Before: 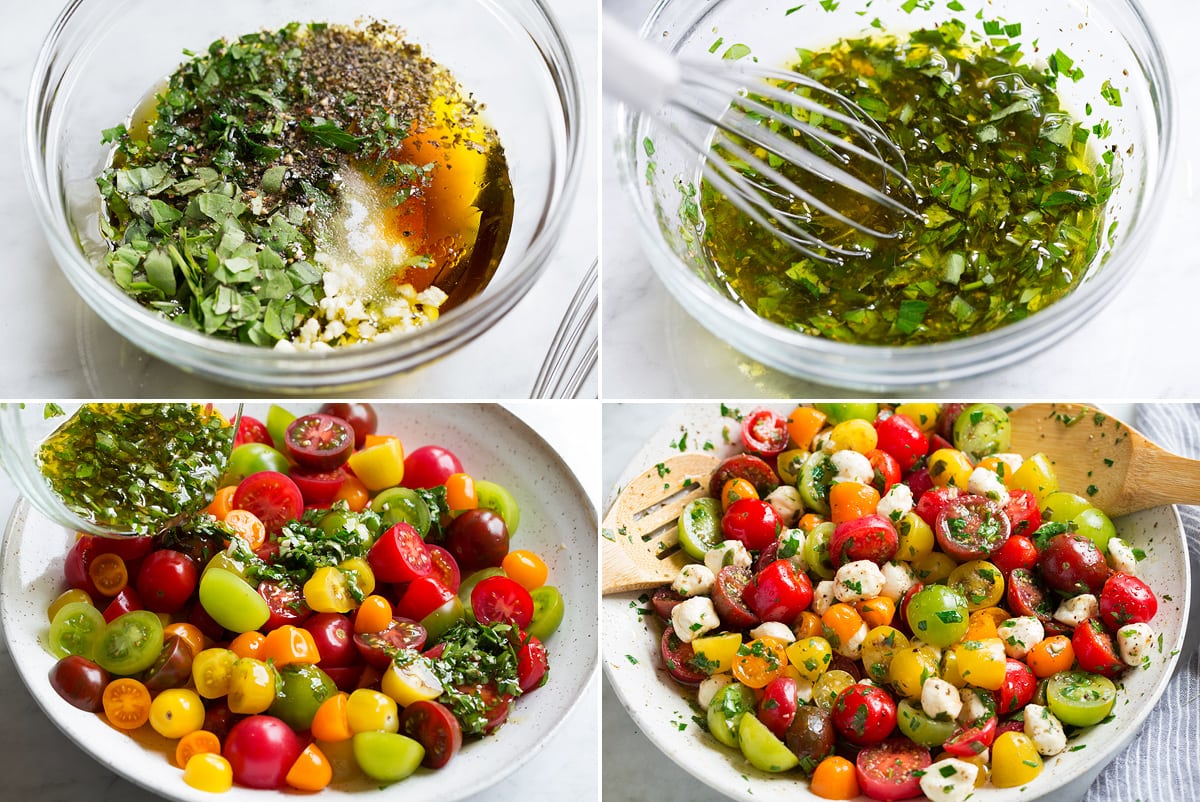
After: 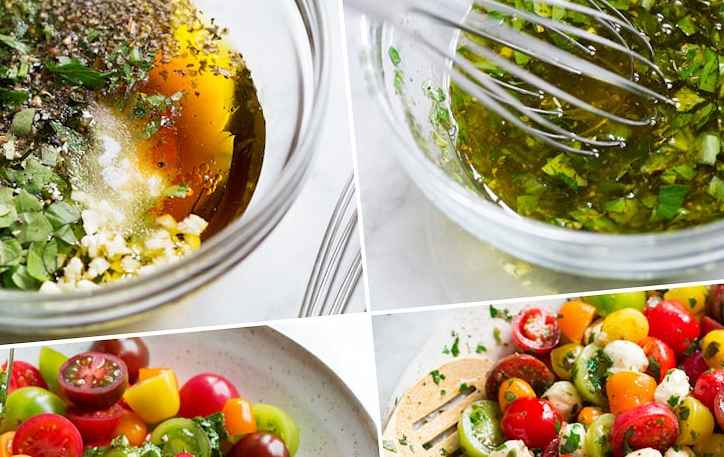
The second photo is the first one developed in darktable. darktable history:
crop: left 20.932%, top 15.471%, right 21.848%, bottom 34.081%
rotate and perspective: rotation -5.2°, automatic cropping off
